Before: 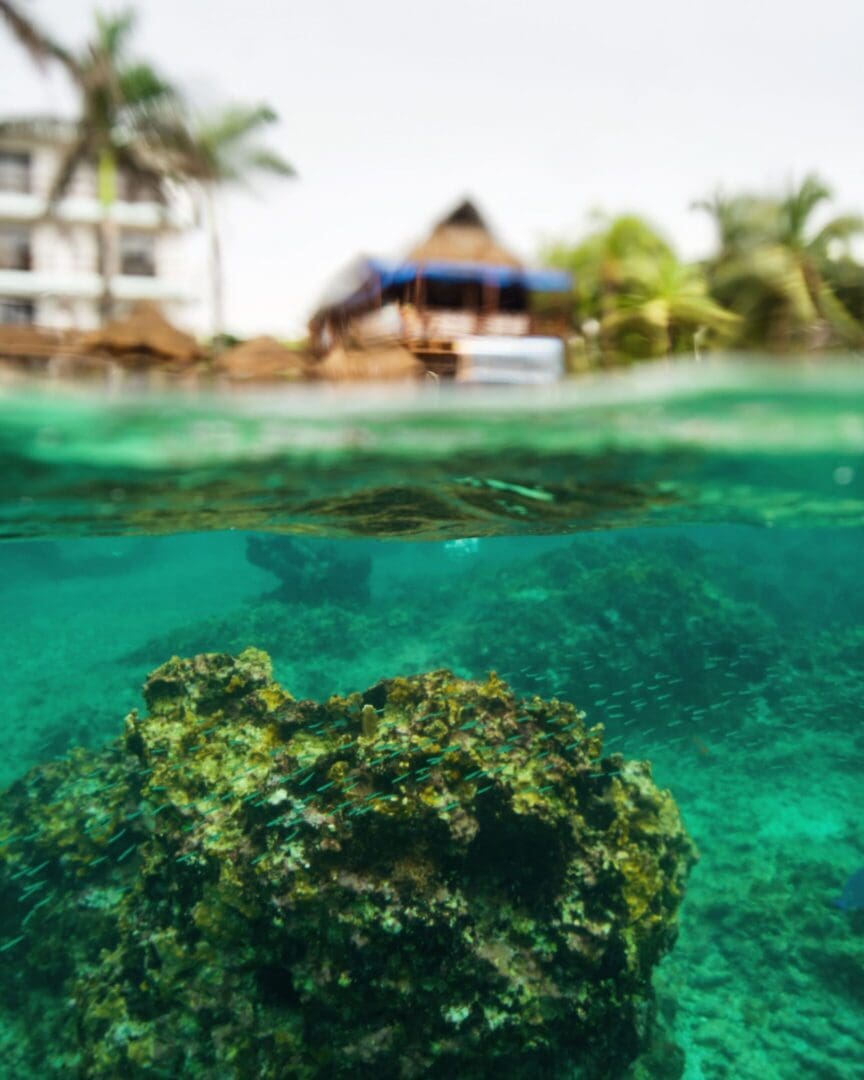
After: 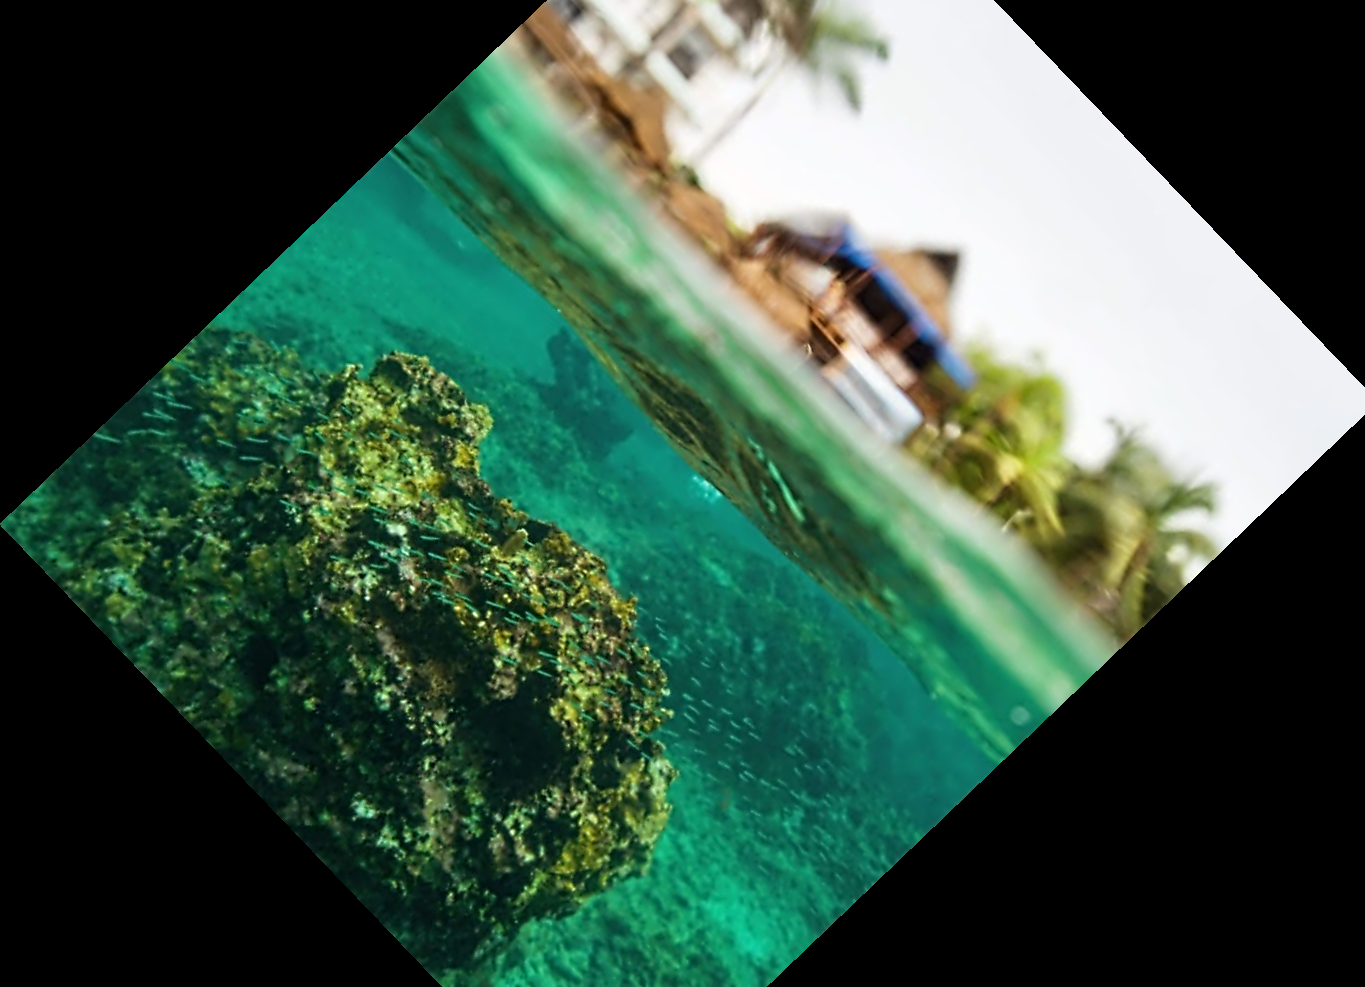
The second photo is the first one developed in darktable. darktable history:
crop and rotate: angle -46.26°, top 16.234%, right 0.912%, bottom 11.704%
contrast equalizer: y [[0.5, 0.5, 0.5, 0.515, 0.749, 0.84], [0.5 ×6], [0.5 ×6], [0, 0, 0, 0.001, 0.067, 0.262], [0 ×6]]
